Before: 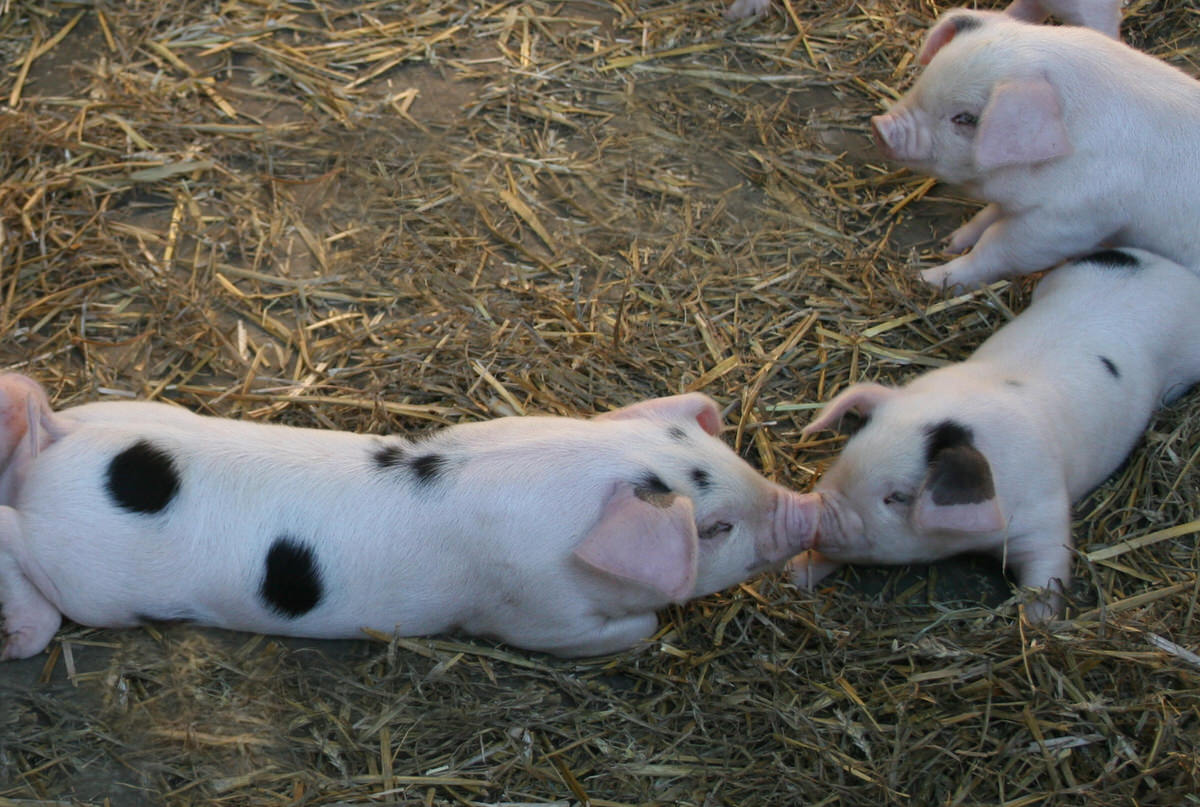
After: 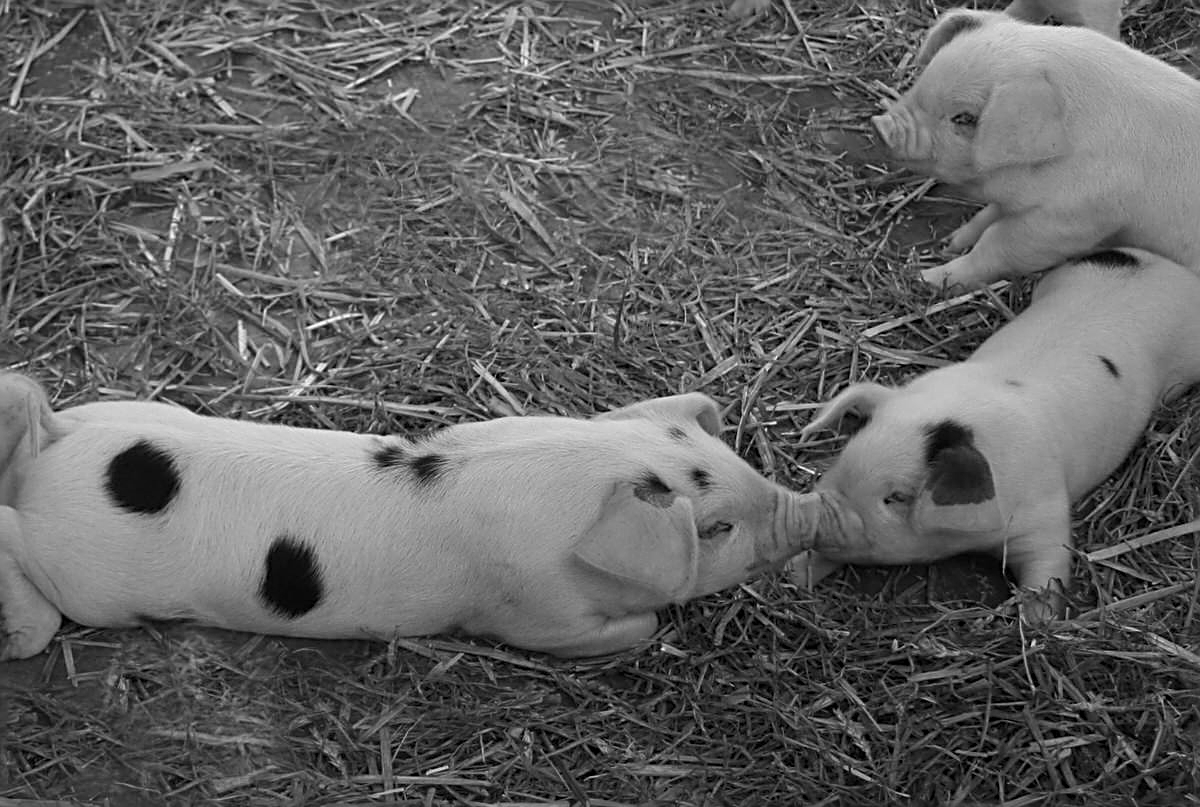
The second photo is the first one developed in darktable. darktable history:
sharpen: radius 2.584, amount 0.688
color correction: saturation 3
monochrome: a -6.99, b 35.61, size 1.4
